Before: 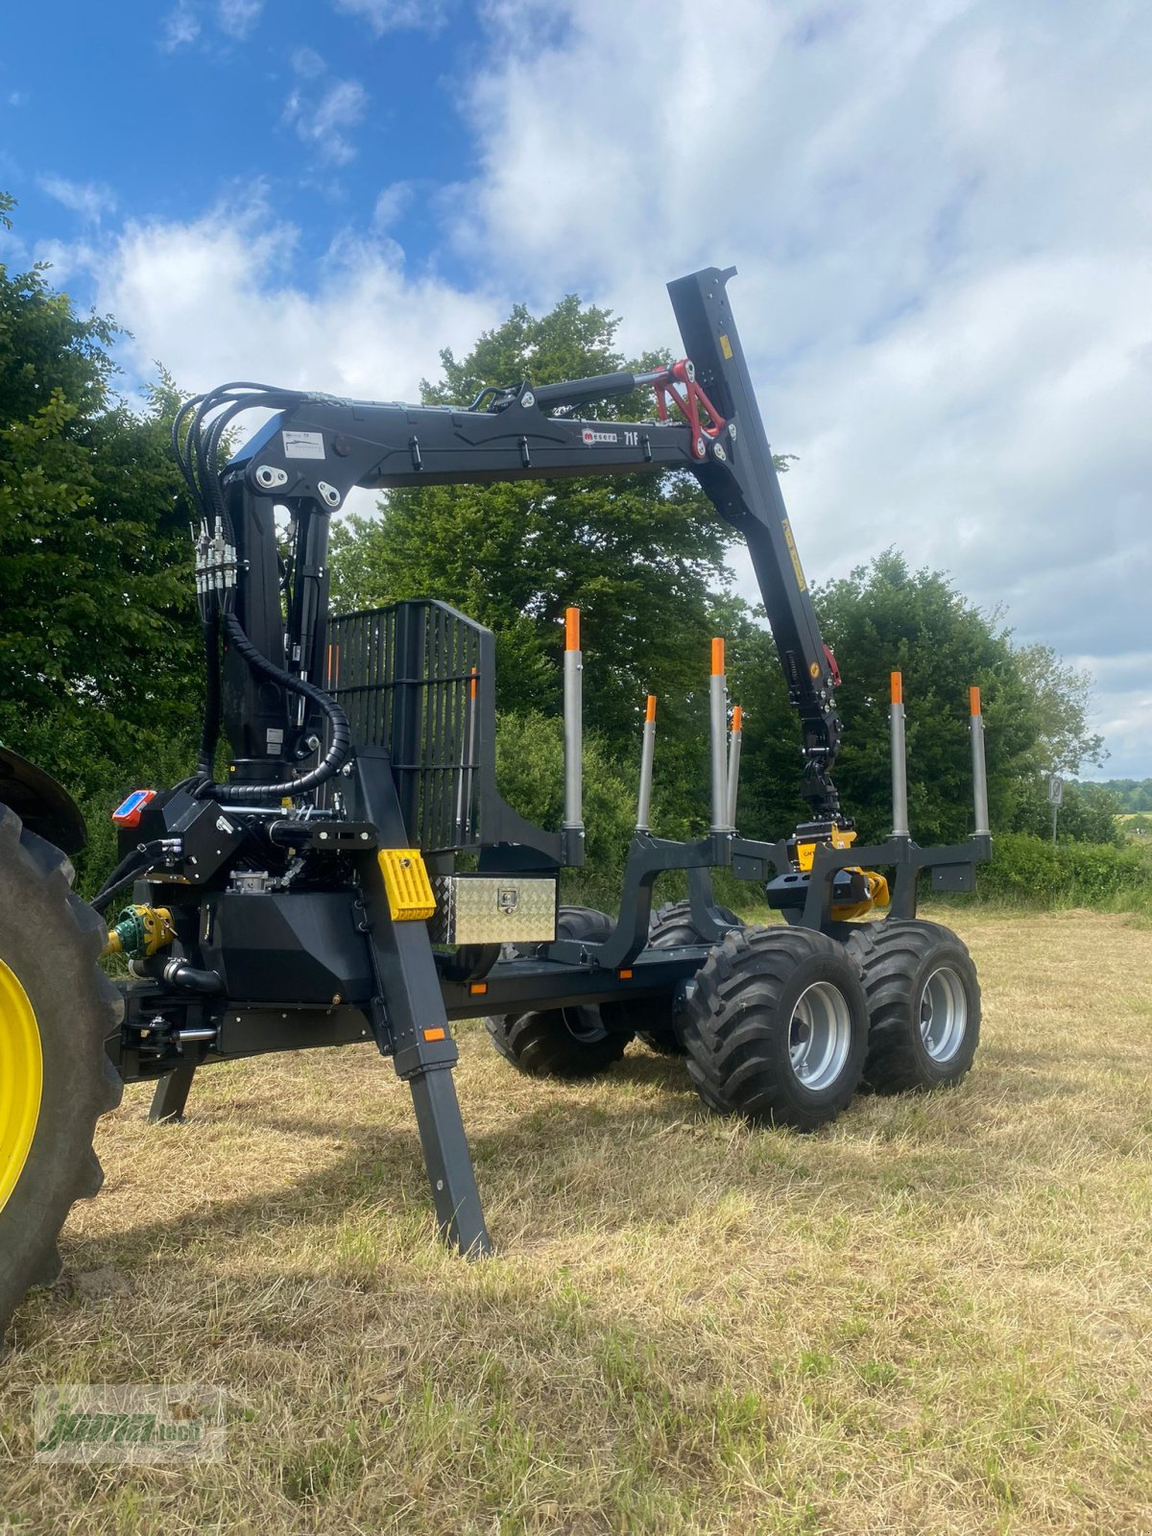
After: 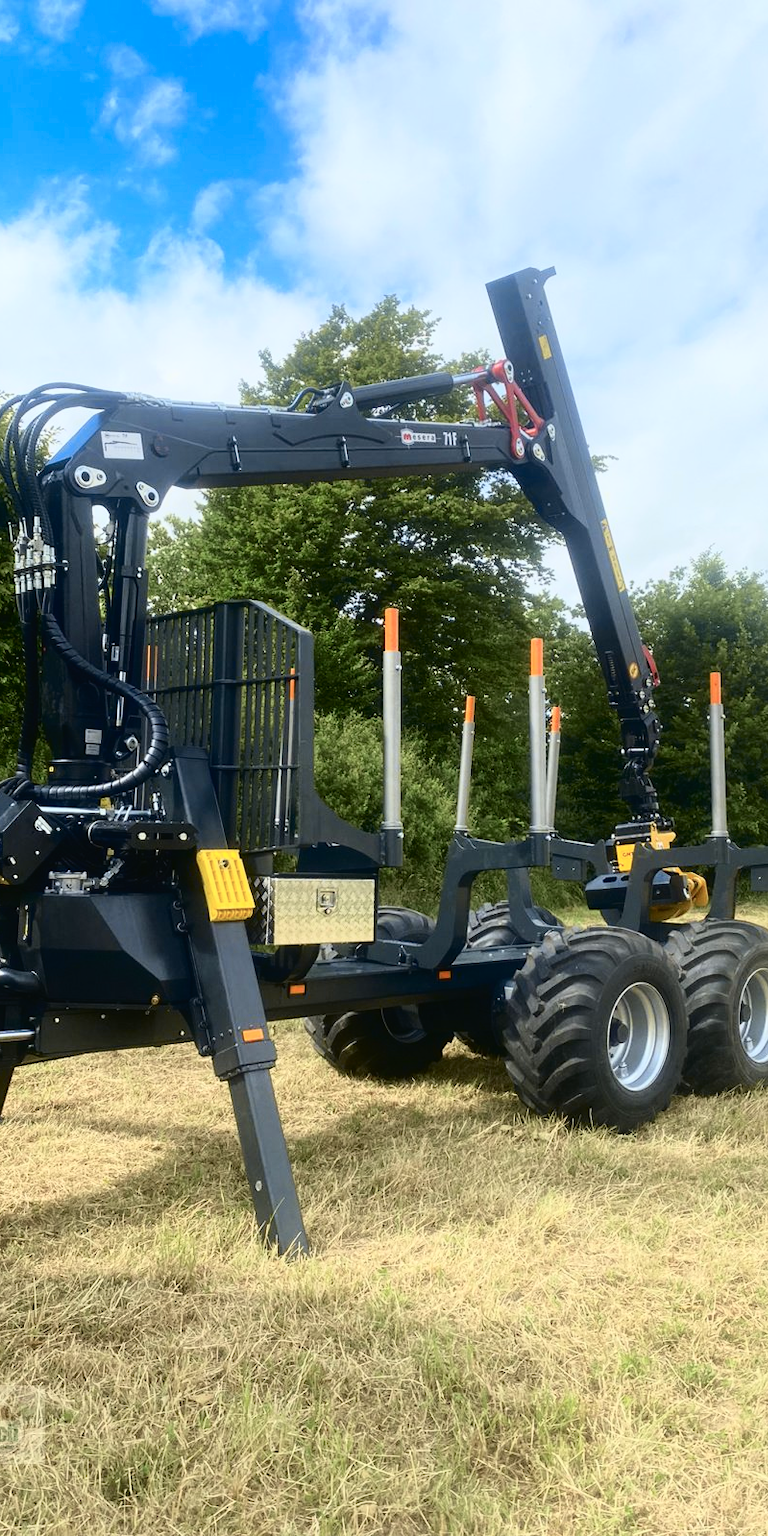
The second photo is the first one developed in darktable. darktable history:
tone curve: curves: ch0 [(0, 0.023) (0.087, 0.065) (0.184, 0.168) (0.45, 0.54) (0.57, 0.683) (0.706, 0.841) (0.877, 0.948) (1, 0.984)]; ch1 [(0, 0) (0.388, 0.369) (0.447, 0.447) (0.505, 0.5) (0.534, 0.528) (0.57, 0.571) (0.592, 0.602) (0.644, 0.663) (1, 1)]; ch2 [(0, 0) (0.314, 0.223) (0.427, 0.405) (0.492, 0.496) (0.524, 0.547) (0.534, 0.57) (0.583, 0.605) (0.673, 0.667) (1, 1)], color space Lab, independent channels, preserve colors none
rotate and perspective: automatic cropping off
crop and rotate: left 15.754%, right 17.579%
